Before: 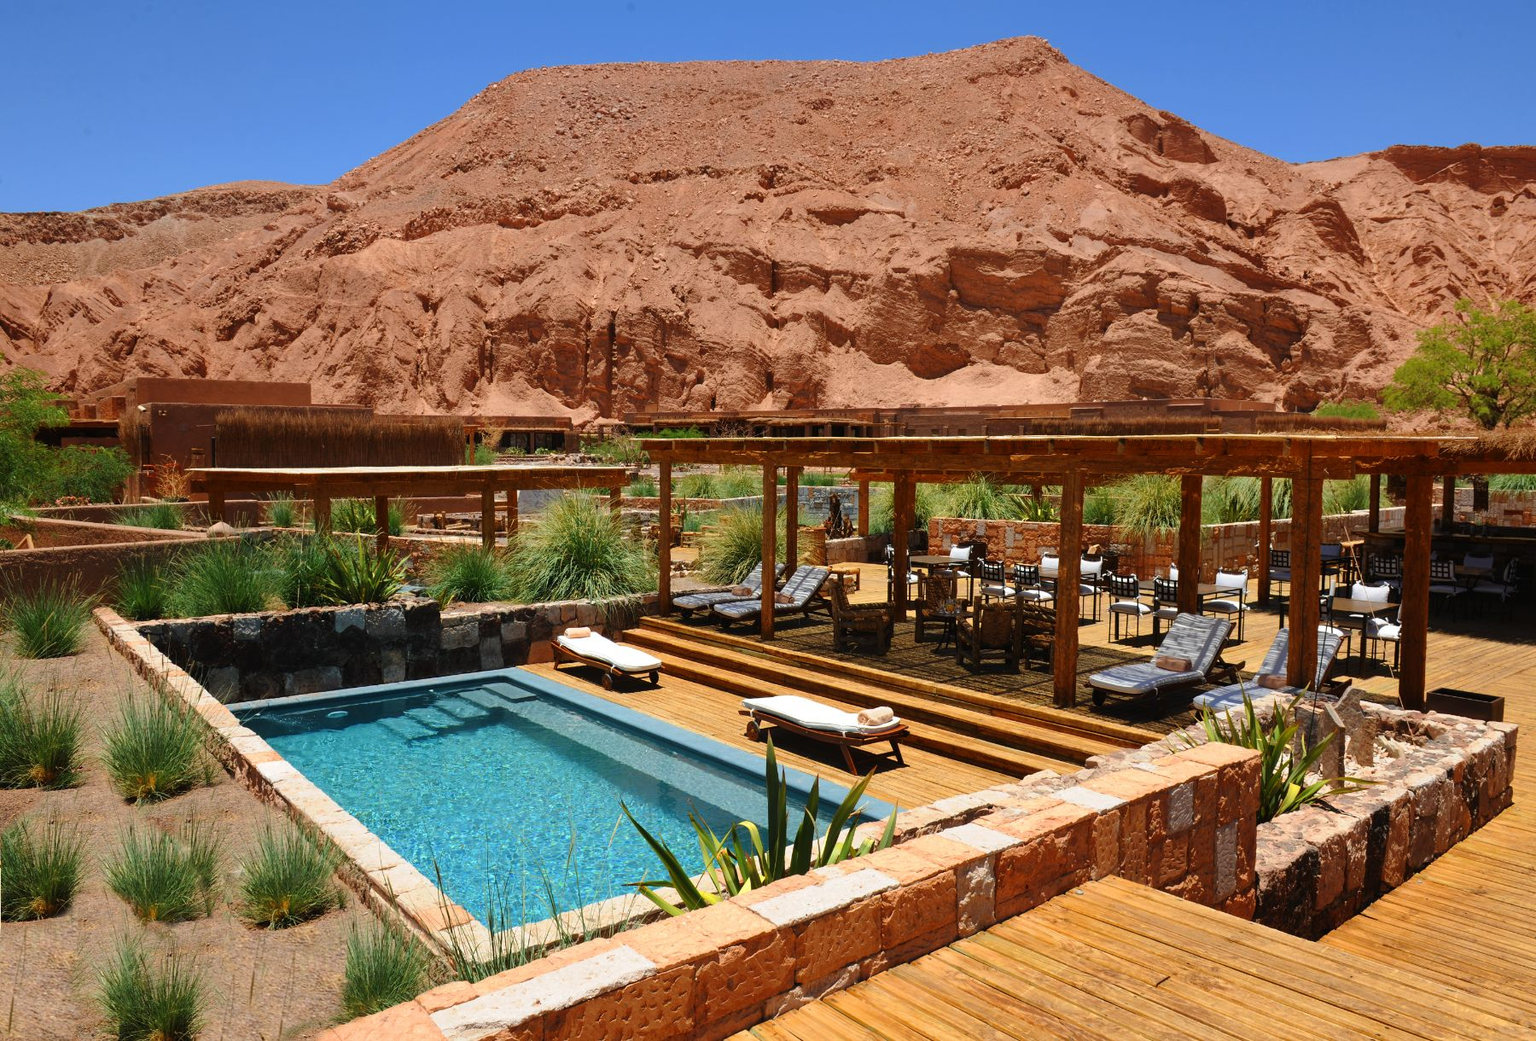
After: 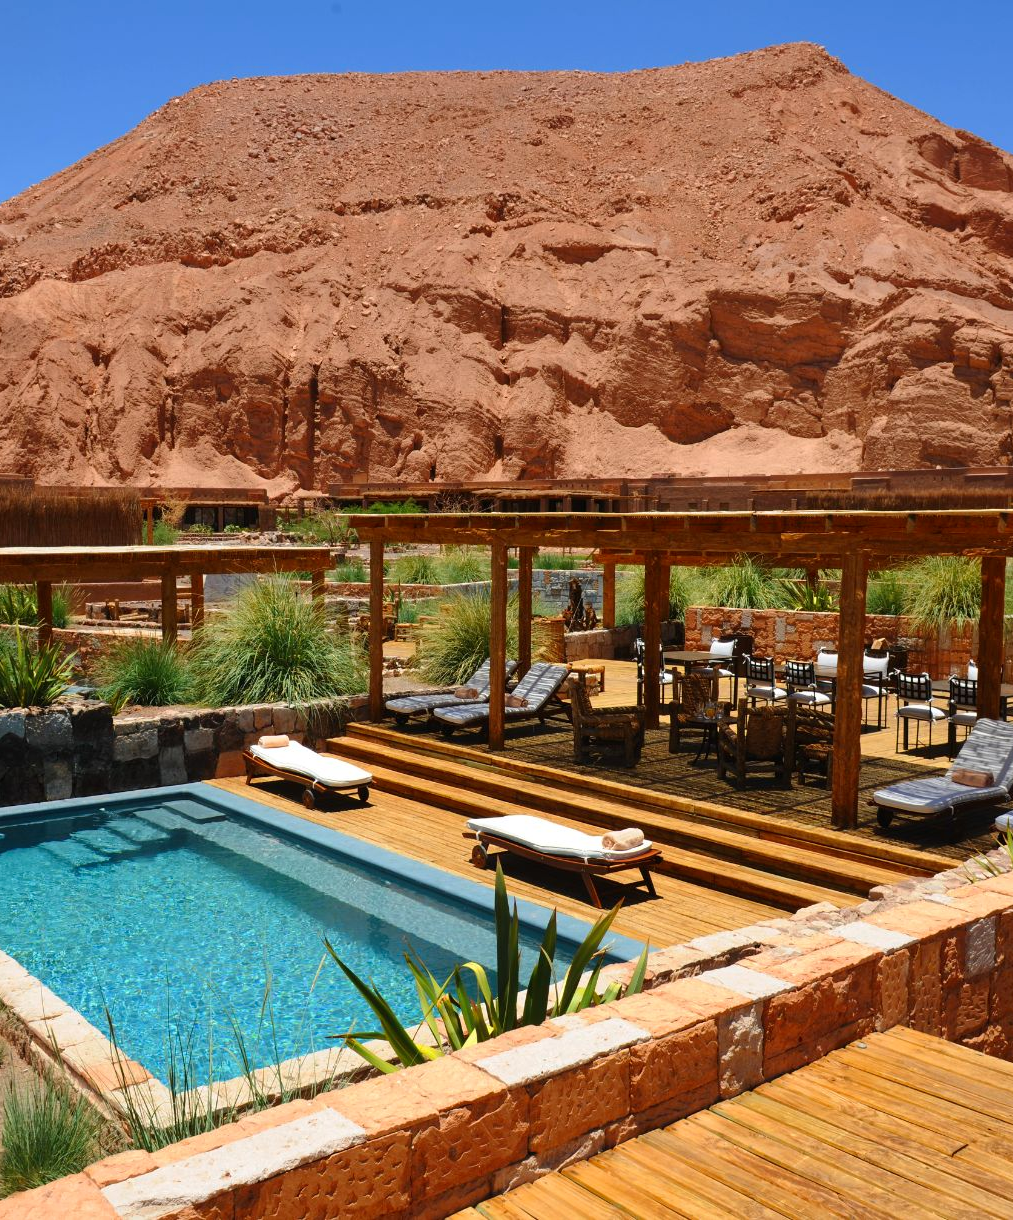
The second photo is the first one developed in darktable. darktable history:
crop and rotate: left 22.39%, right 21.309%
color correction: highlights b* 0.055, saturation 1.06
